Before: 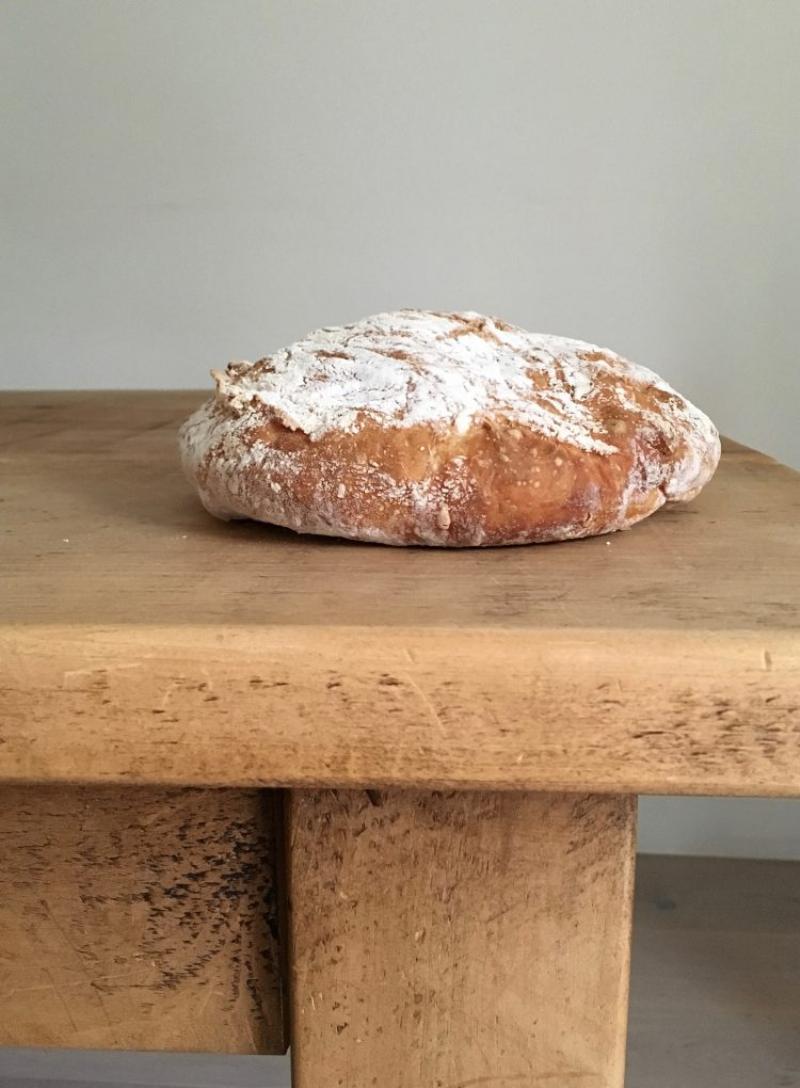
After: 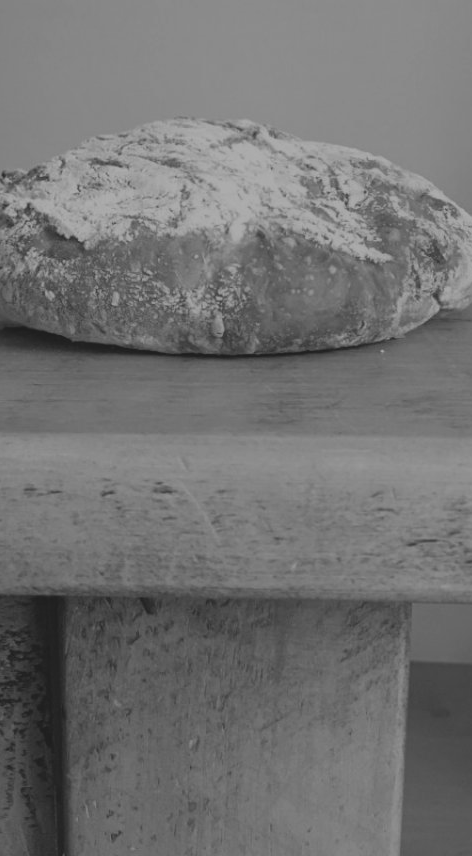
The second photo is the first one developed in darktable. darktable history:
monochrome: on, module defaults
crop and rotate: left 28.256%, top 17.734%, right 12.656%, bottom 3.573%
colorize: hue 41.44°, saturation 22%, source mix 60%, lightness 10.61%
